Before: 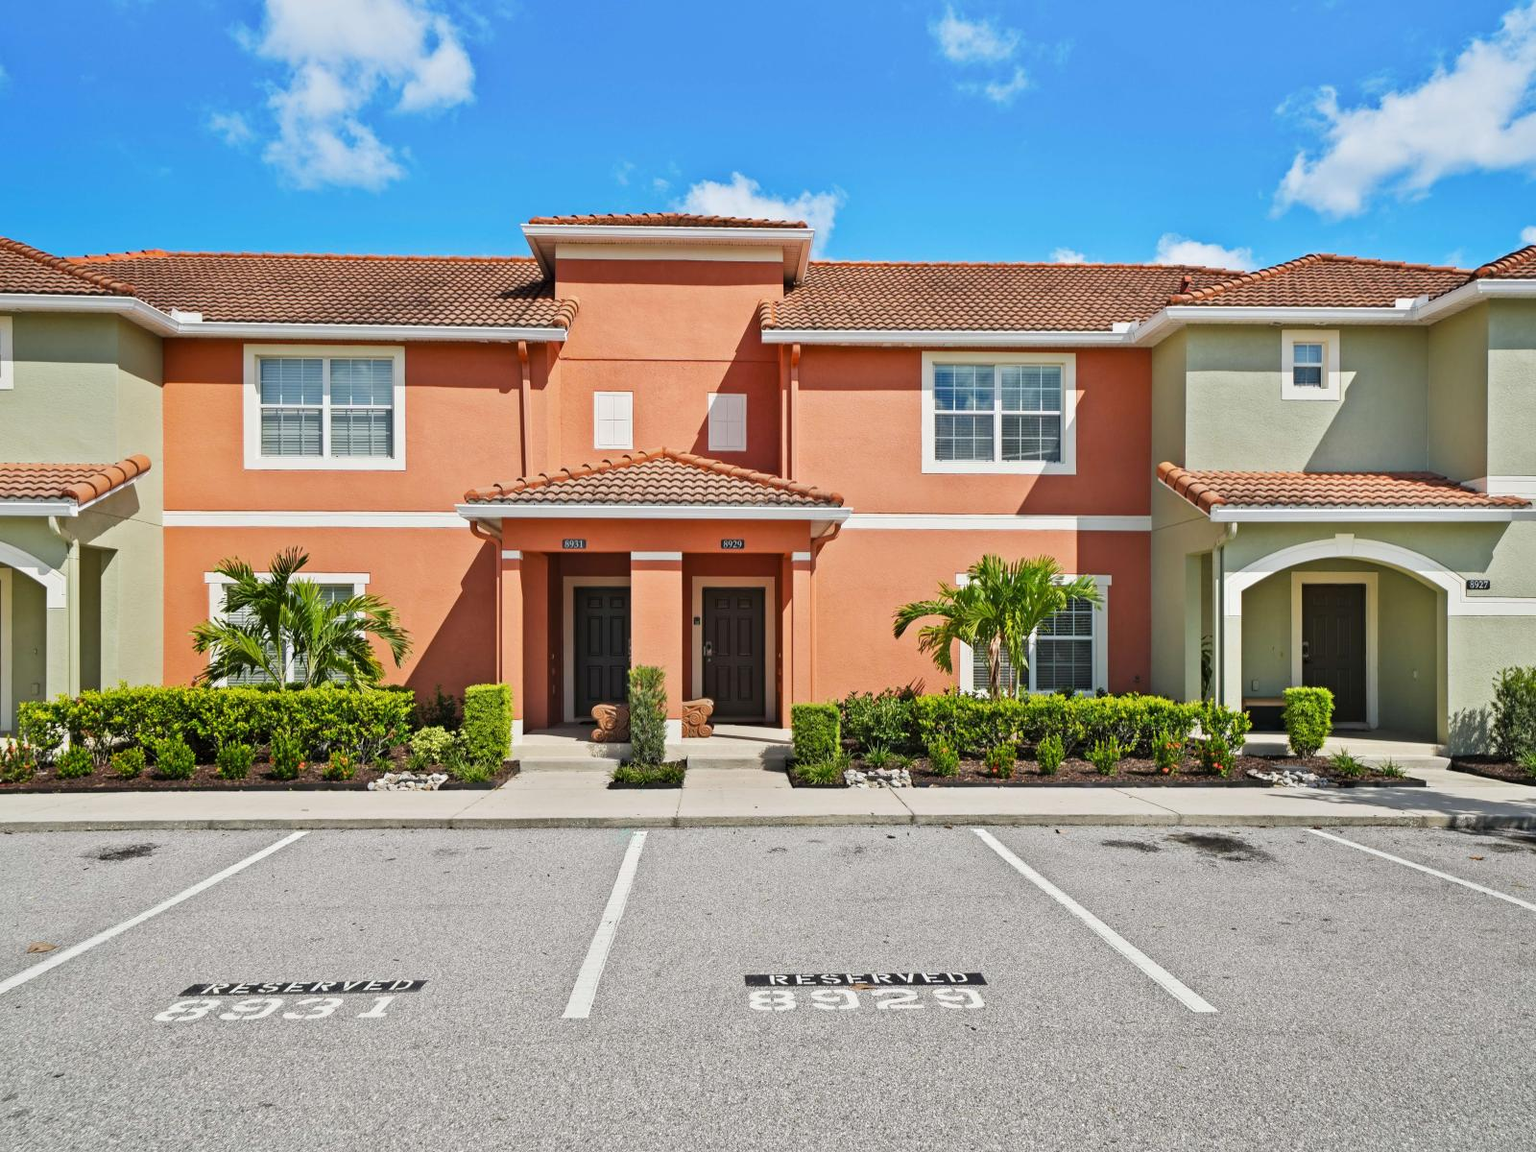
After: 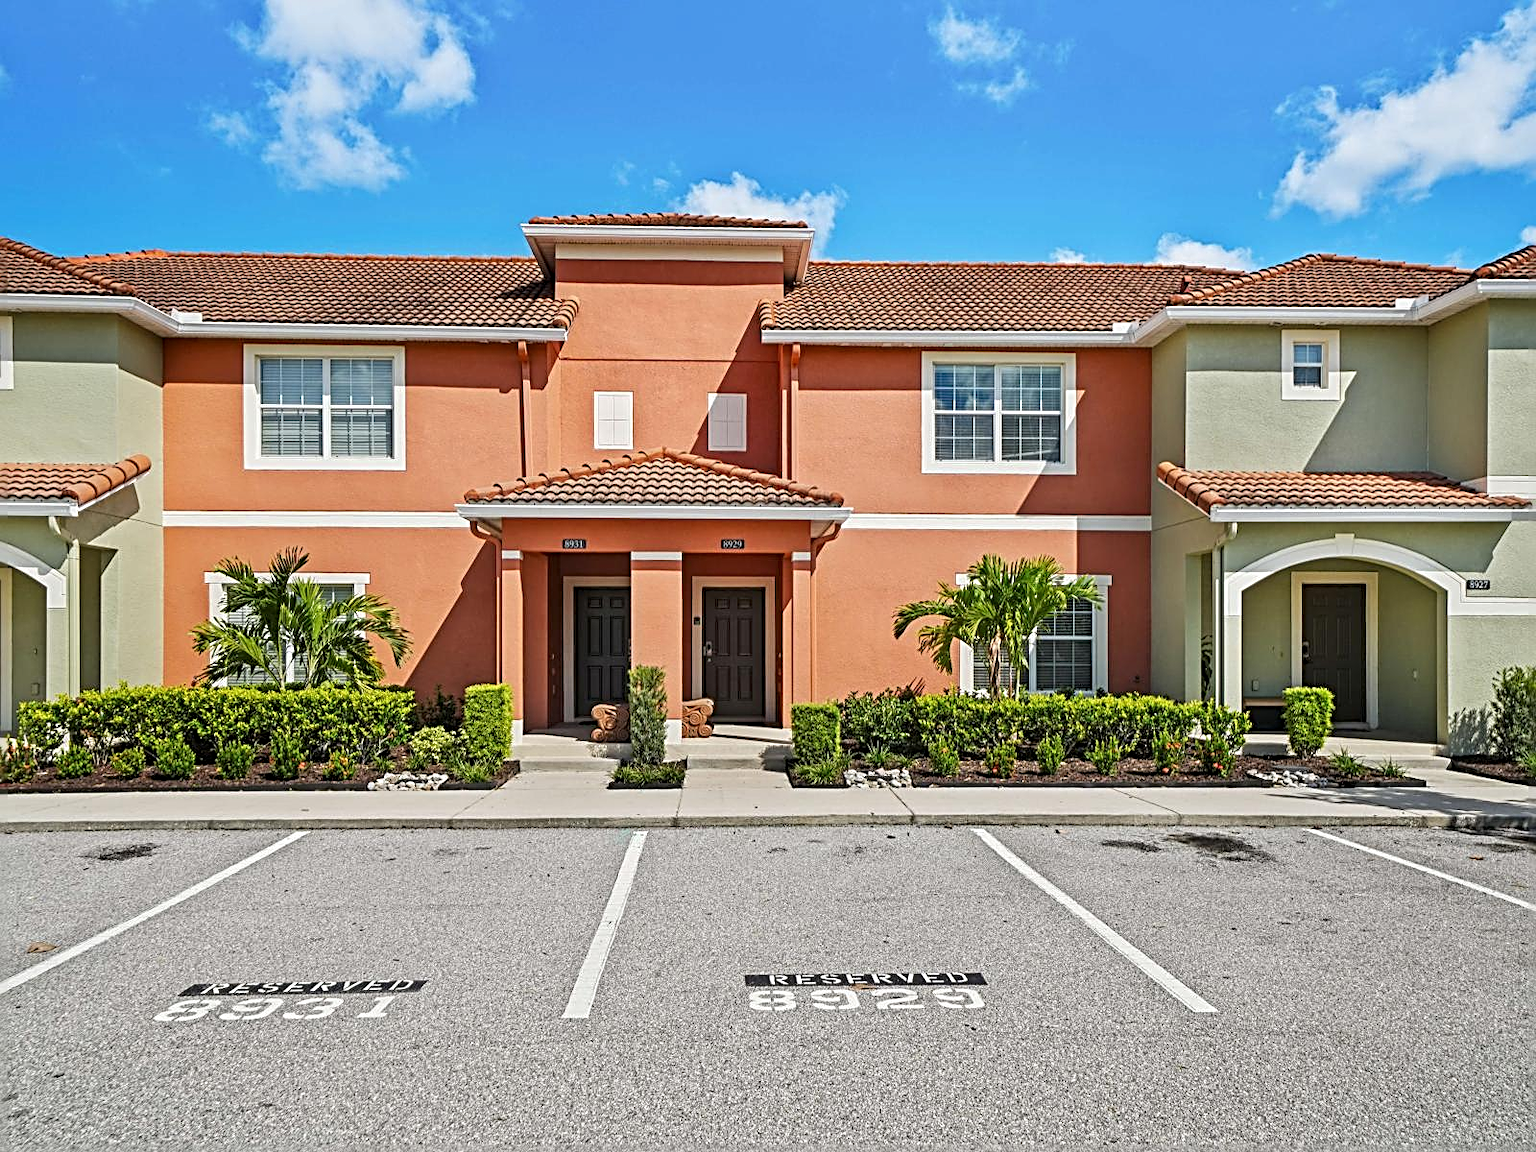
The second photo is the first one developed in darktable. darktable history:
local contrast: on, module defaults
sharpen: radius 2.833, amount 0.732
